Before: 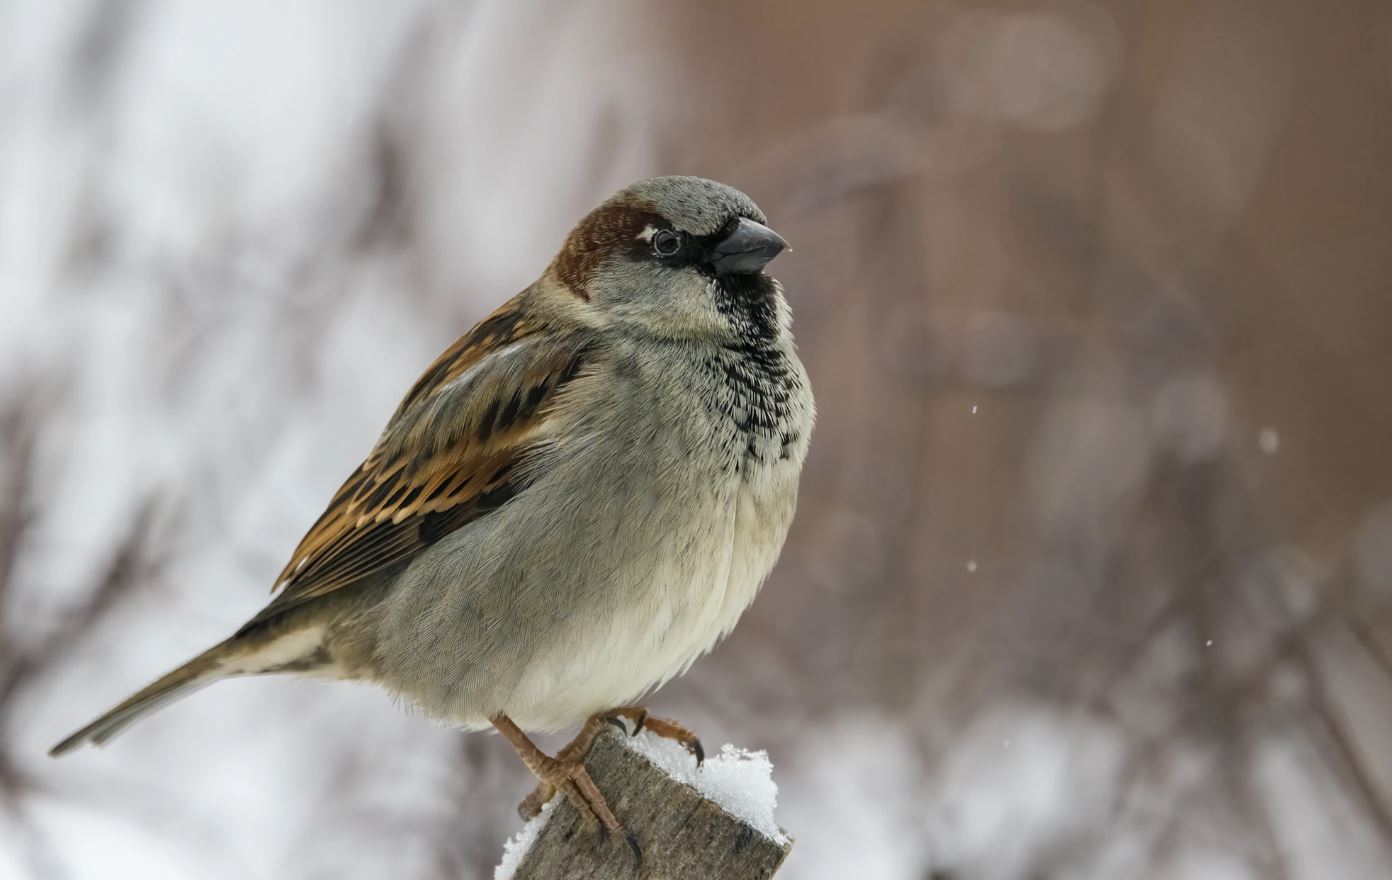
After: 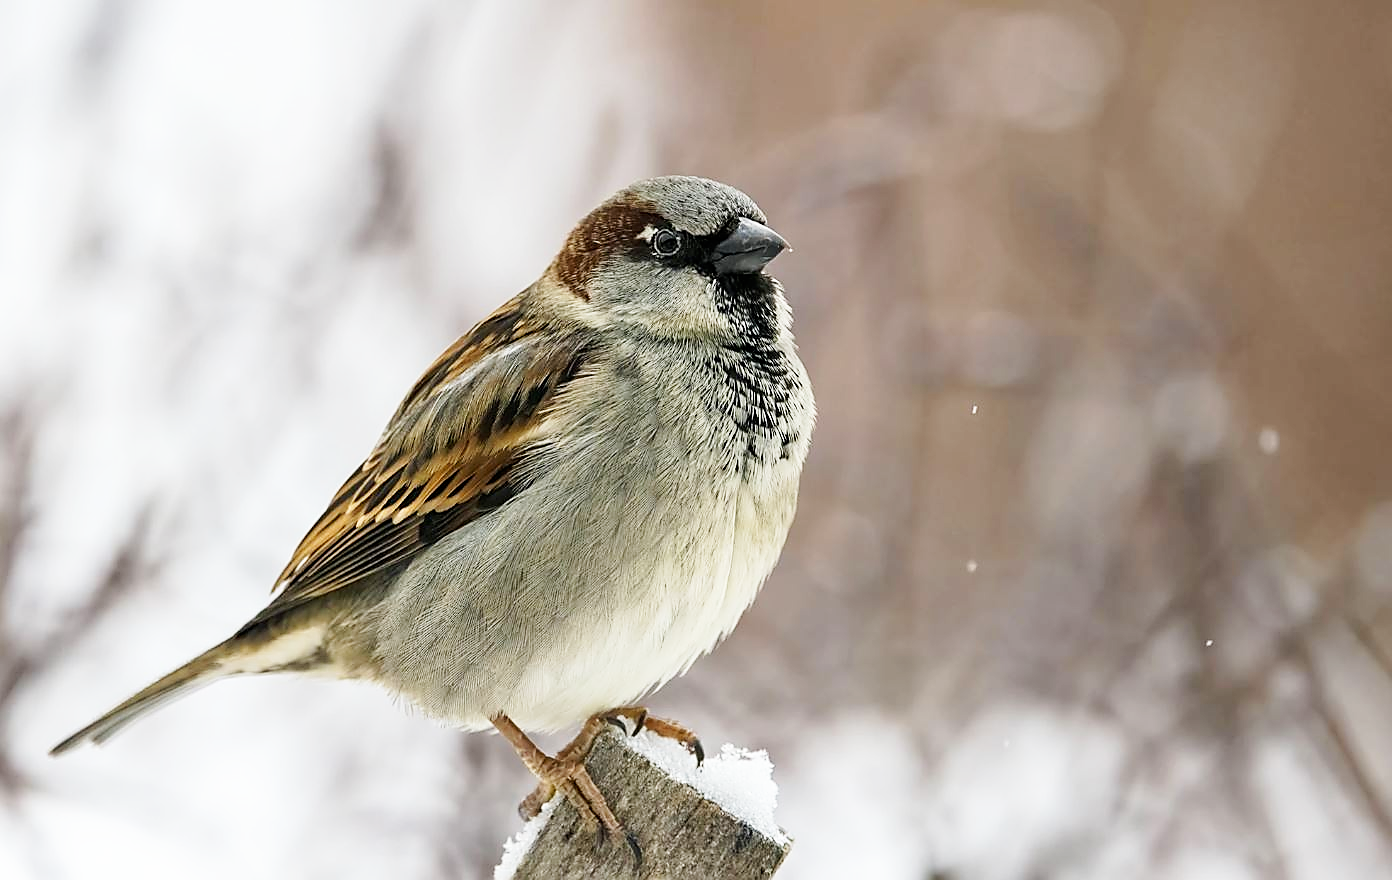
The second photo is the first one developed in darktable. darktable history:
sharpen: radius 1.4, amount 1.25, threshold 0.7
base curve: curves: ch0 [(0, 0) (0.005, 0.002) (0.15, 0.3) (0.4, 0.7) (0.75, 0.95) (1, 1)], preserve colors none
